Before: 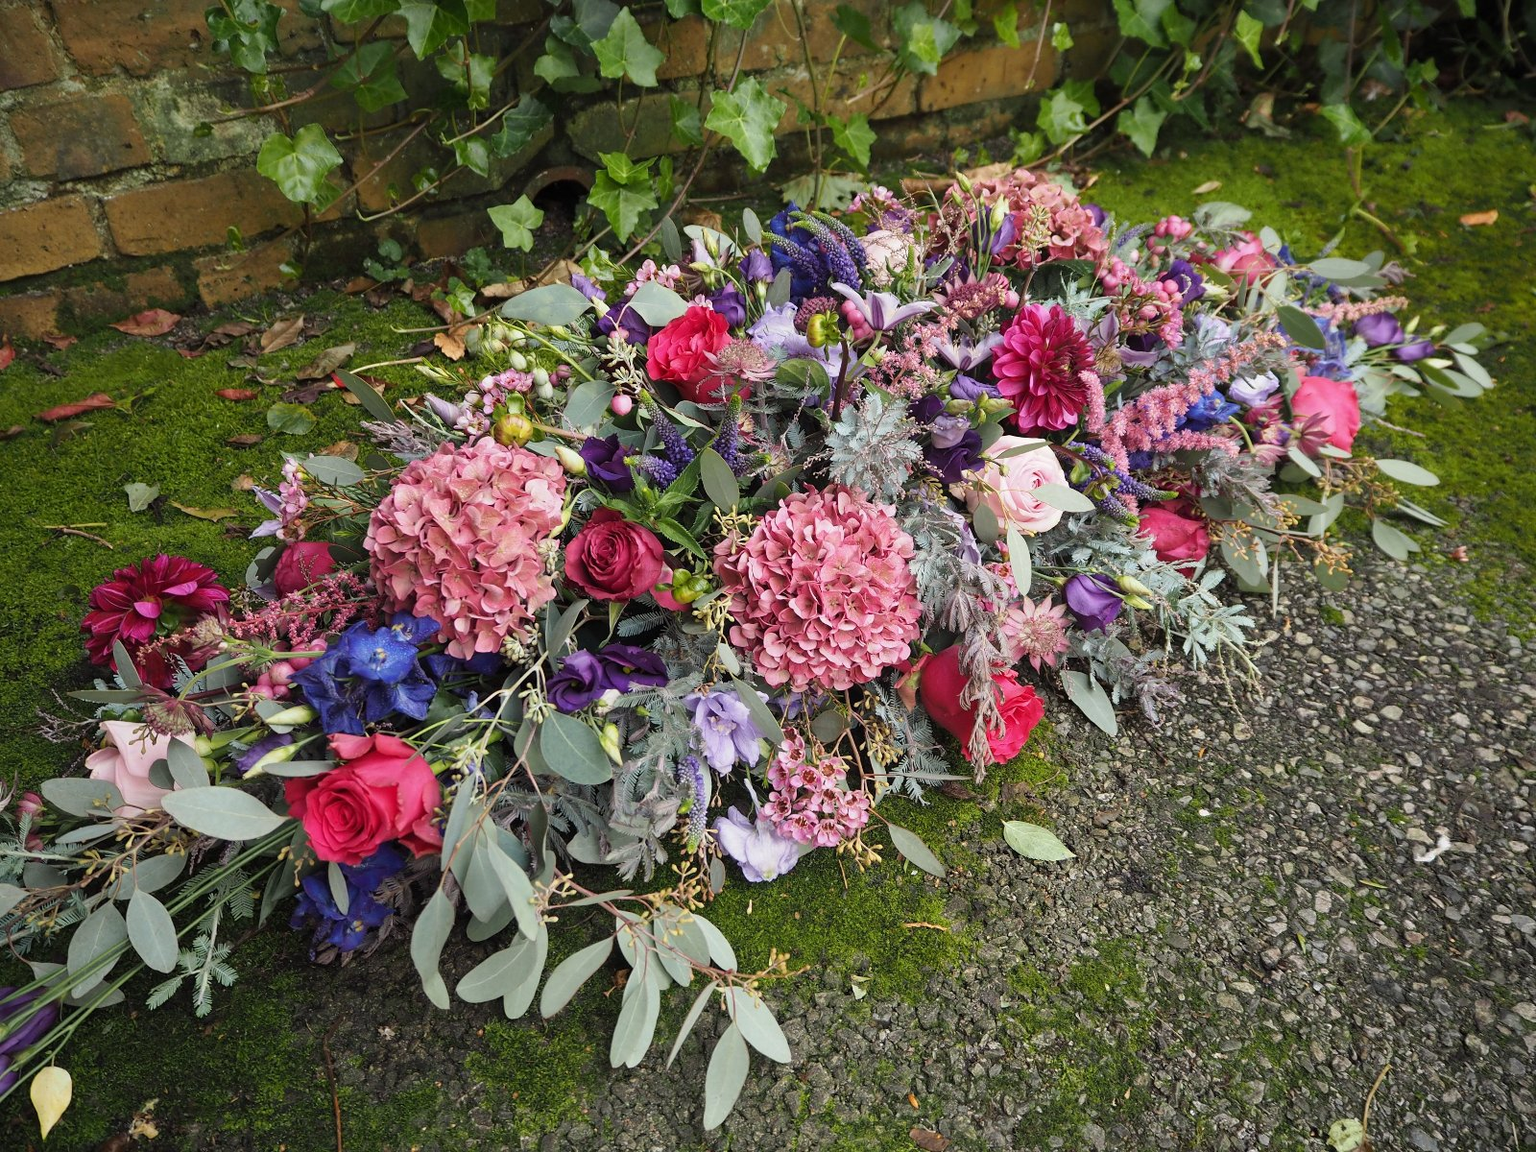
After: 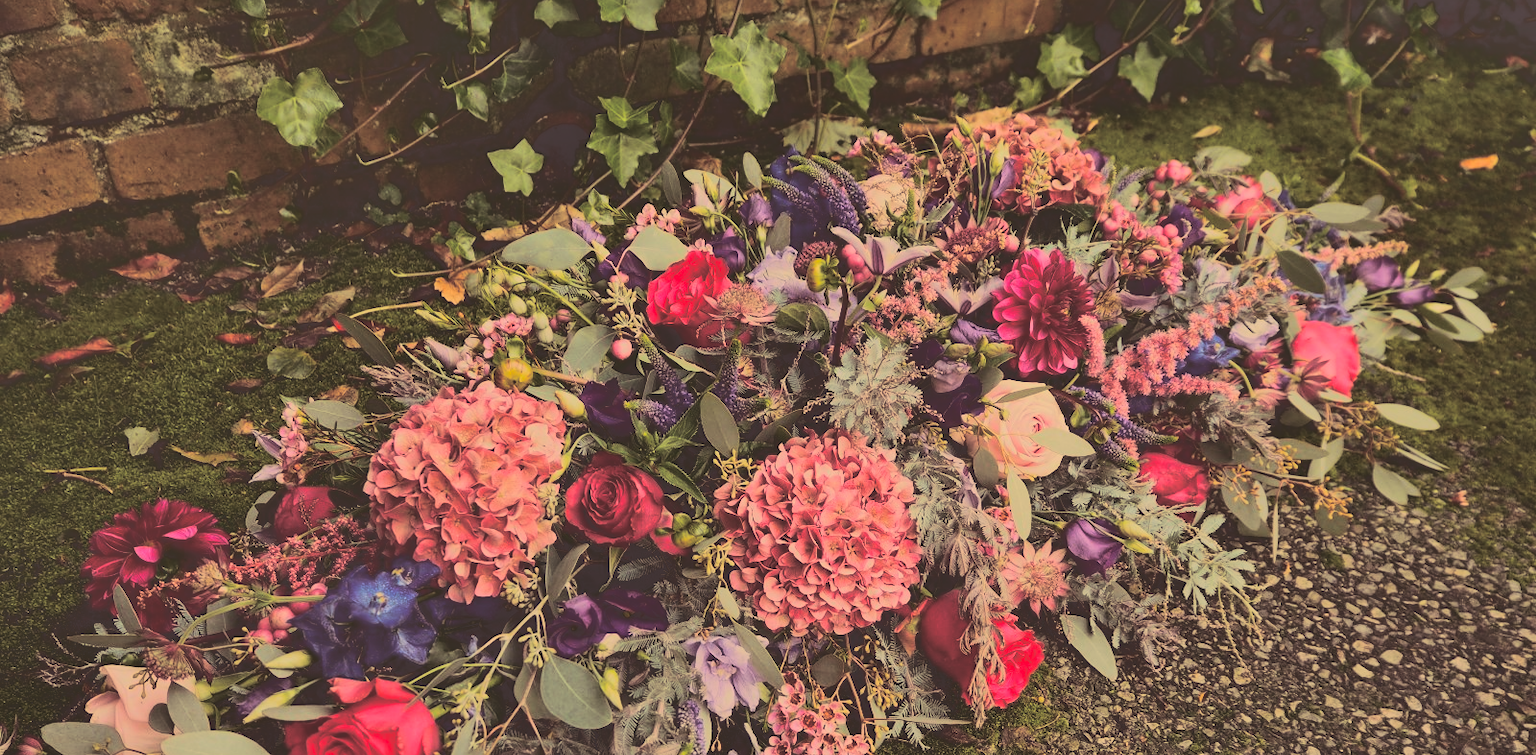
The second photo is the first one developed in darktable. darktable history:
local contrast: mode bilateral grid, contrast 100, coarseness 100, detail 91%, midtone range 0.2
exposure: exposure 0.207 EV, compensate highlight preservation false
white balance: red 1.138, green 0.996, blue 0.812
shadows and highlights: shadows 60, soften with gaussian
split-toning: shadows › saturation 0.2
tone curve: curves: ch0 [(0, 0.23) (0.125, 0.207) (0.245, 0.227) (0.736, 0.695) (1, 0.824)], color space Lab, independent channels, preserve colors none
crop and rotate: top 4.848%, bottom 29.503%
